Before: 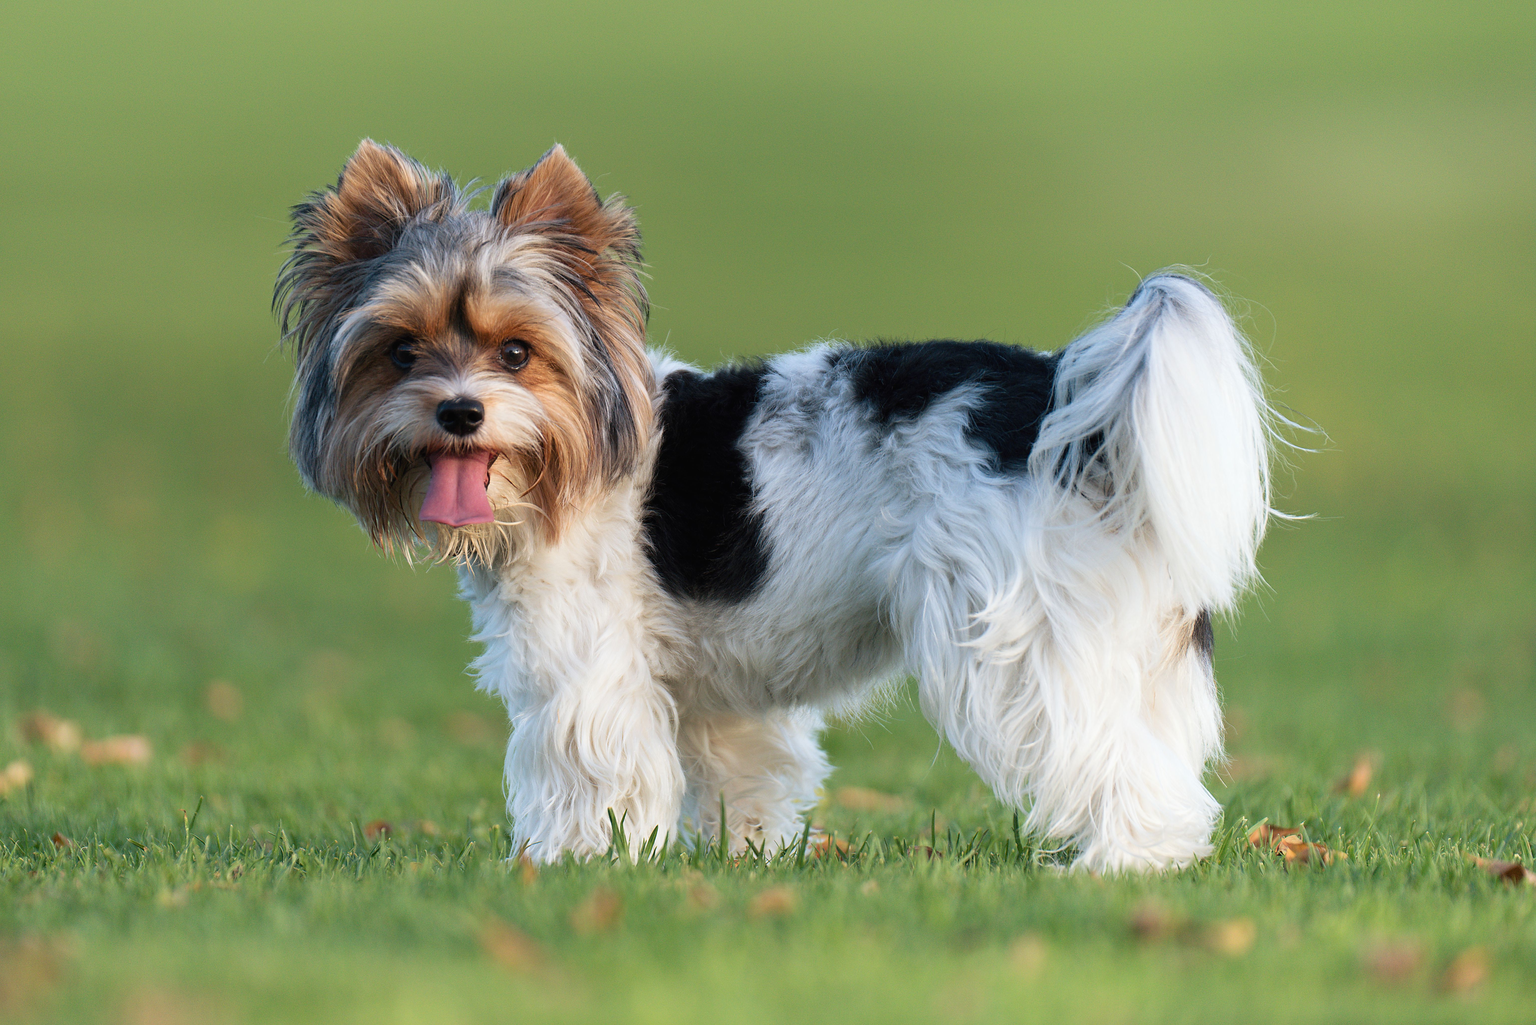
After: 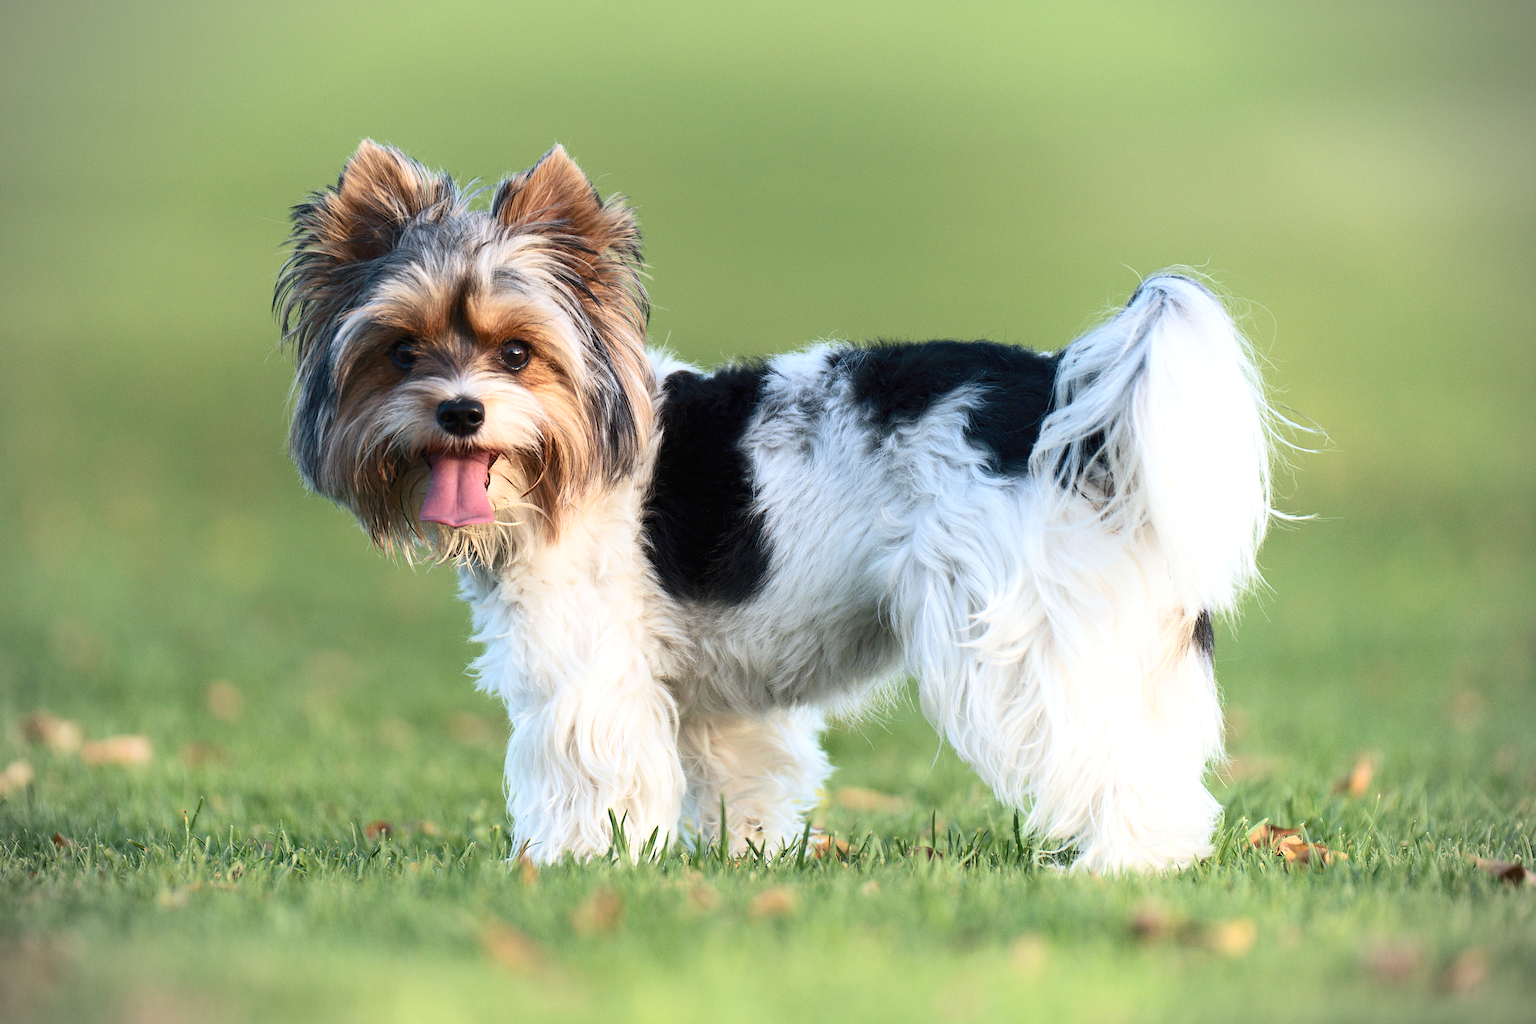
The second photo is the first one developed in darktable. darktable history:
exposure: black level correction 0.001, exposure 0.498 EV, compensate highlight preservation false
contrast brightness saturation: contrast 0.242, brightness 0.091
crop: bottom 0.074%
tone equalizer: -8 EV 0.23 EV, -7 EV 0.381 EV, -6 EV 0.452 EV, -5 EV 0.269 EV, -3 EV -0.276 EV, -2 EV -0.39 EV, -1 EV -0.435 EV, +0 EV -0.221 EV
vignetting: fall-off start 89.35%, fall-off radius 43.35%, width/height ratio 1.169
